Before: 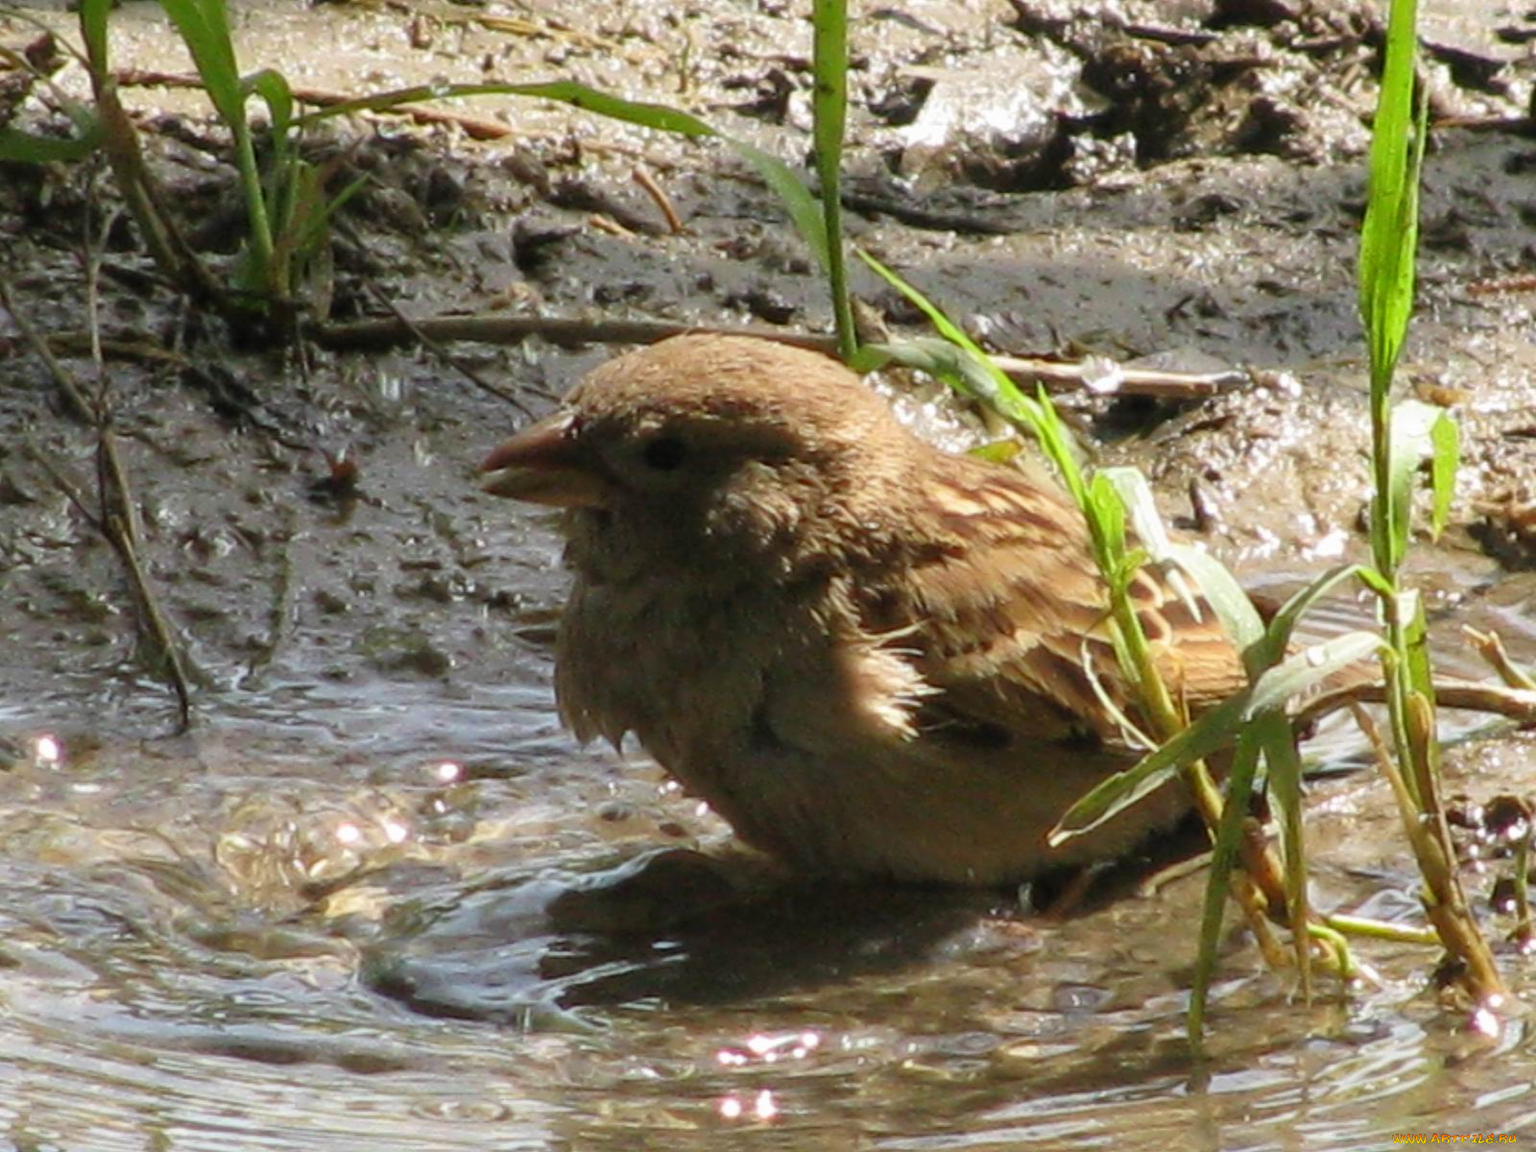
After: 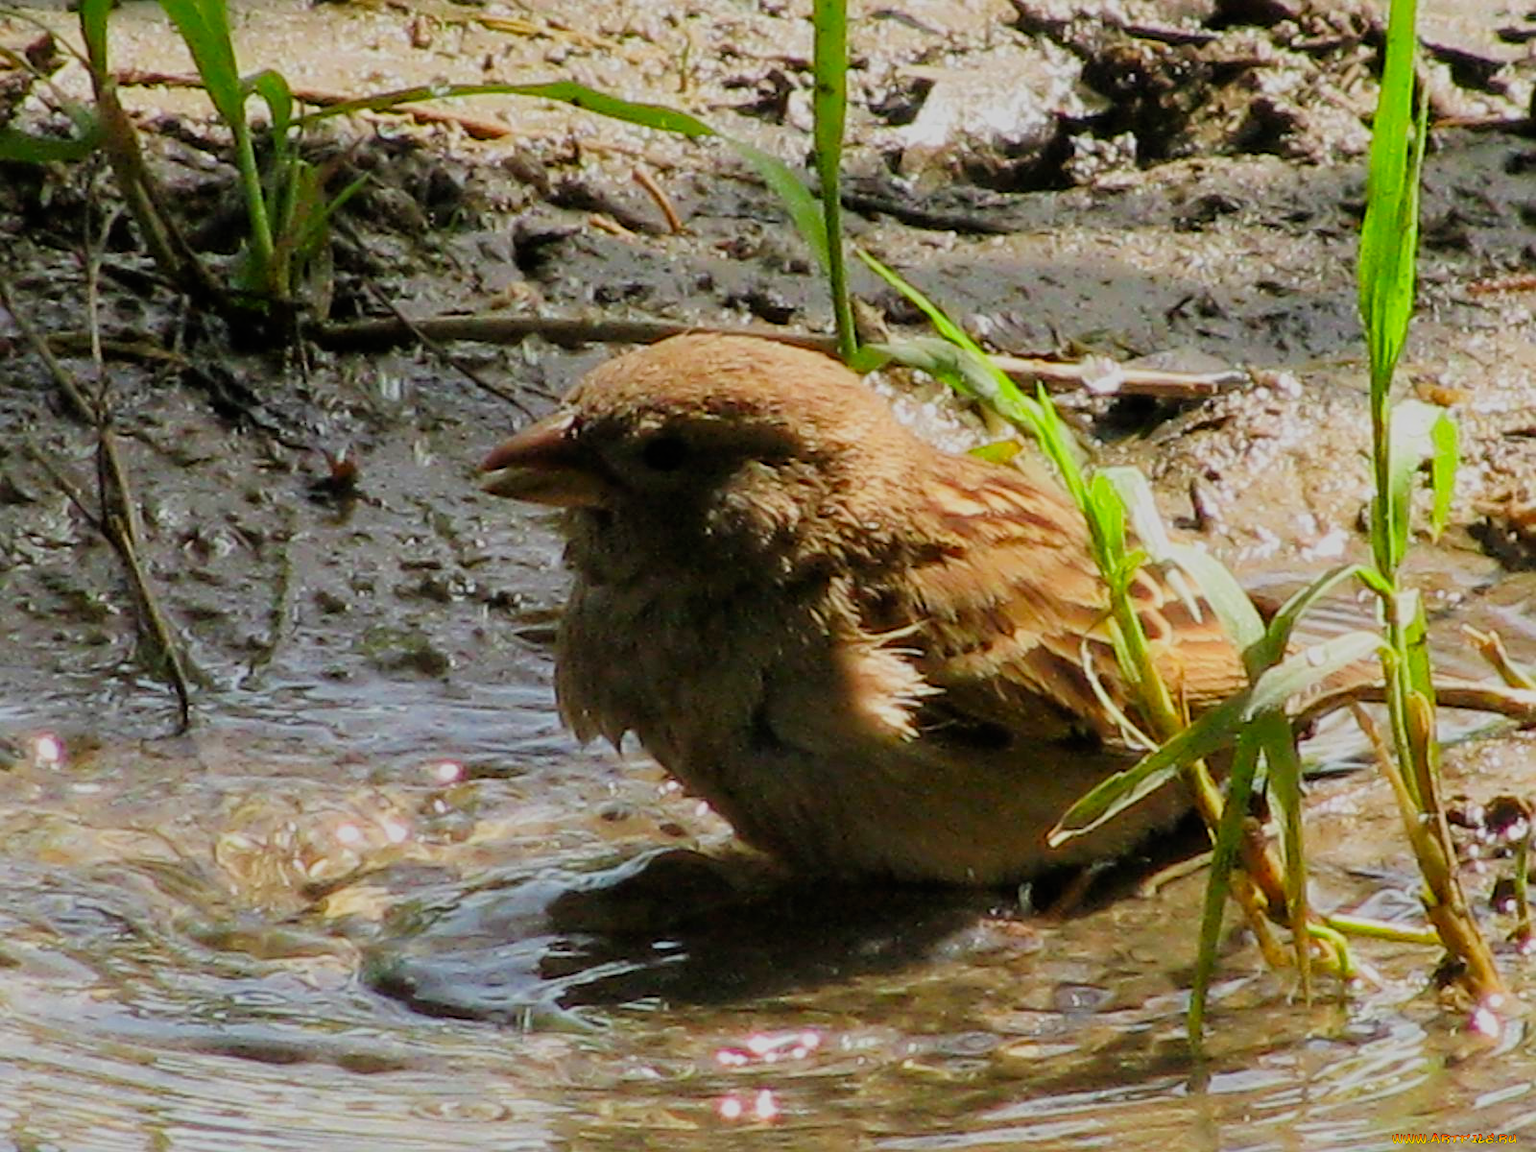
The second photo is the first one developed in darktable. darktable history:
color zones: curves: ch0 [(0, 0.613) (0.01, 0.613) (0.245, 0.448) (0.498, 0.529) (0.642, 0.665) (0.879, 0.777) (0.99, 0.613)]; ch1 [(0, 0) (0.143, 0) (0.286, 0) (0.429, 0) (0.571, 0) (0.714, 0) (0.857, 0)], mix -137.45%
filmic rgb: black relative exposure -7.37 EV, white relative exposure 5.1 EV, threshold -0.273 EV, transition 3.19 EV, structure ↔ texture 99.73%, hardness 3.2, enable highlight reconstruction true
sharpen: on, module defaults
